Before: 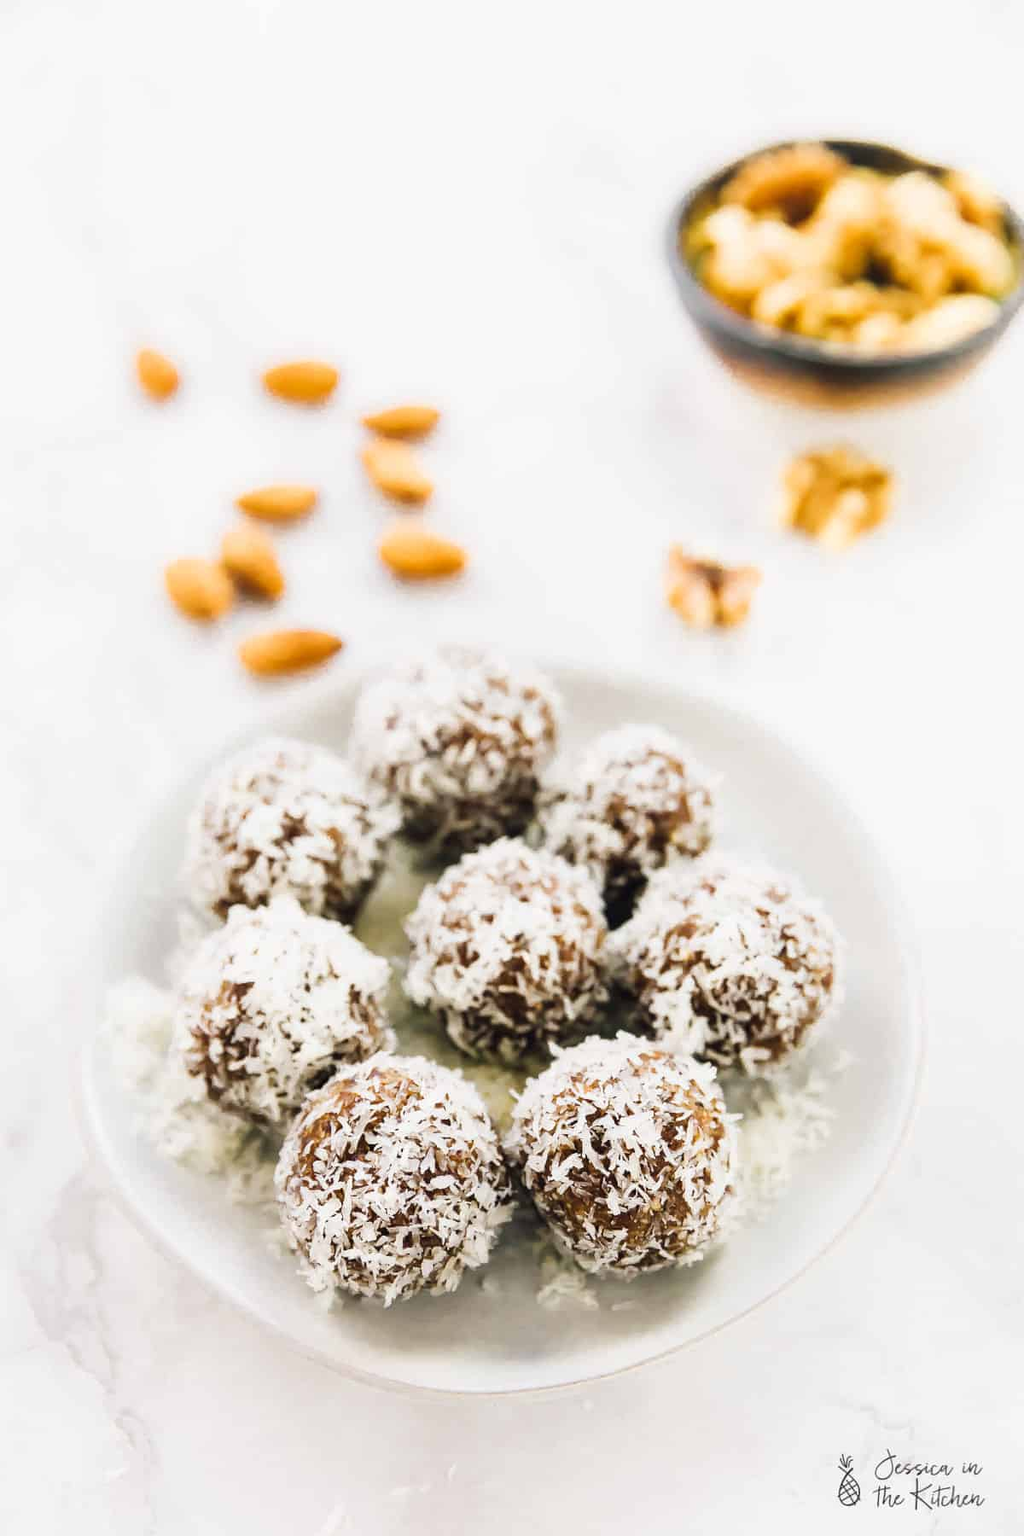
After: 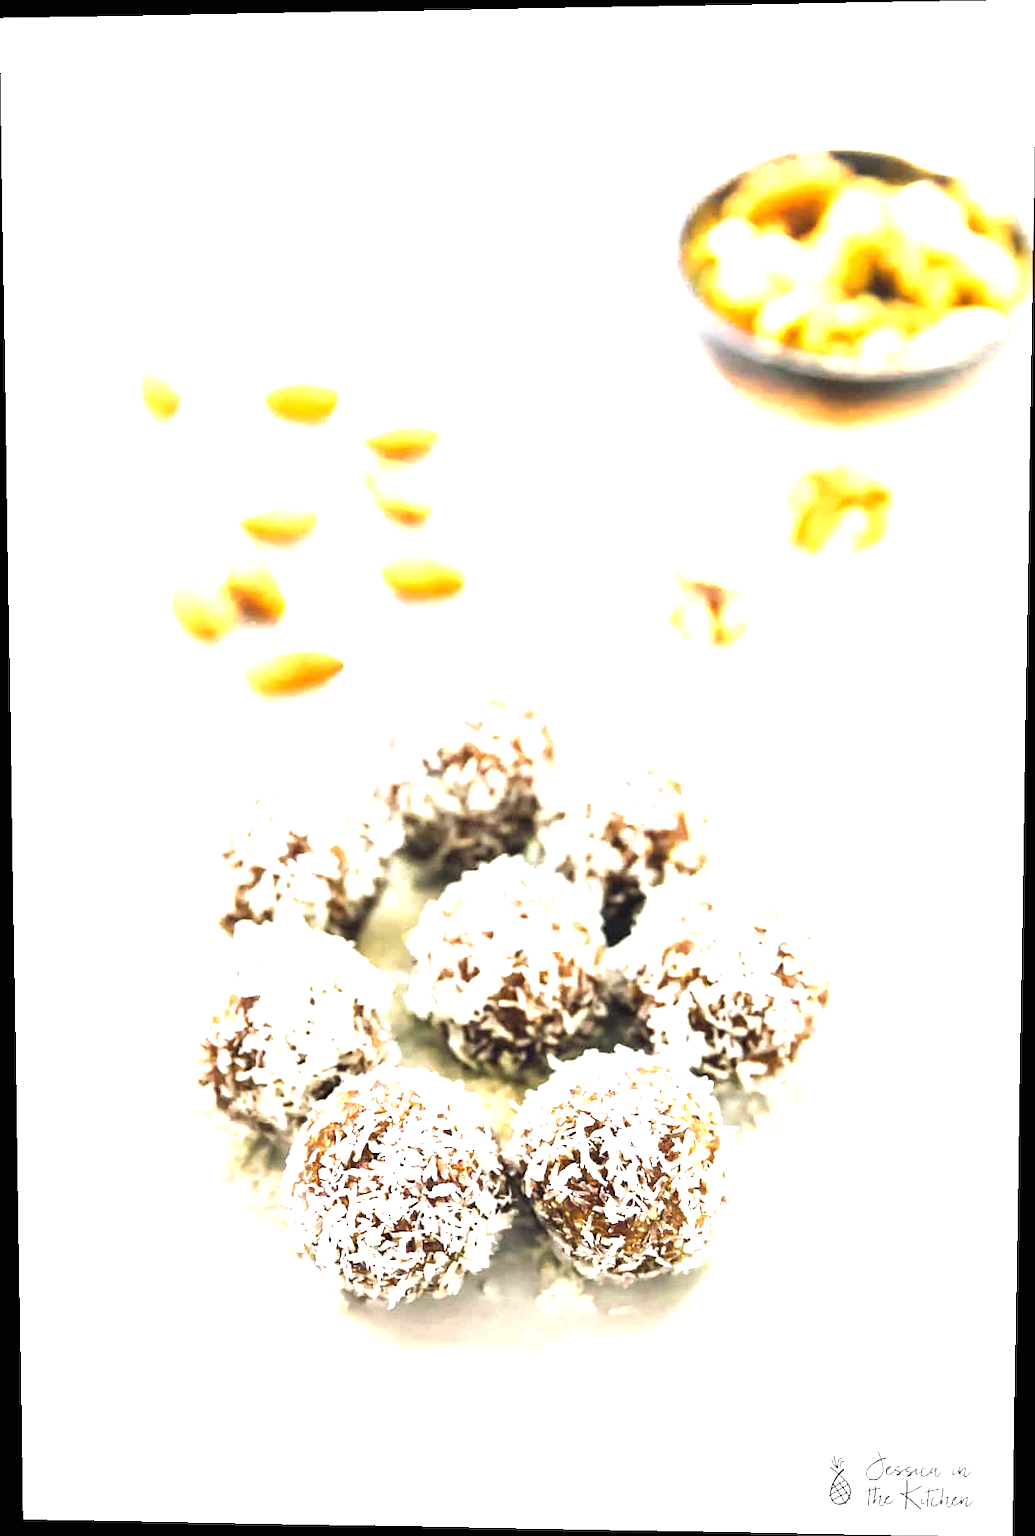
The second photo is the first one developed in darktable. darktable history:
rotate and perspective: lens shift (vertical) 0.048, lens shift (horizontal) -0.024, automatic cropping off
exposure: black level correction 0, exposure 1.379 EV, compensate exposure bias true, compensate highlight preservation false
